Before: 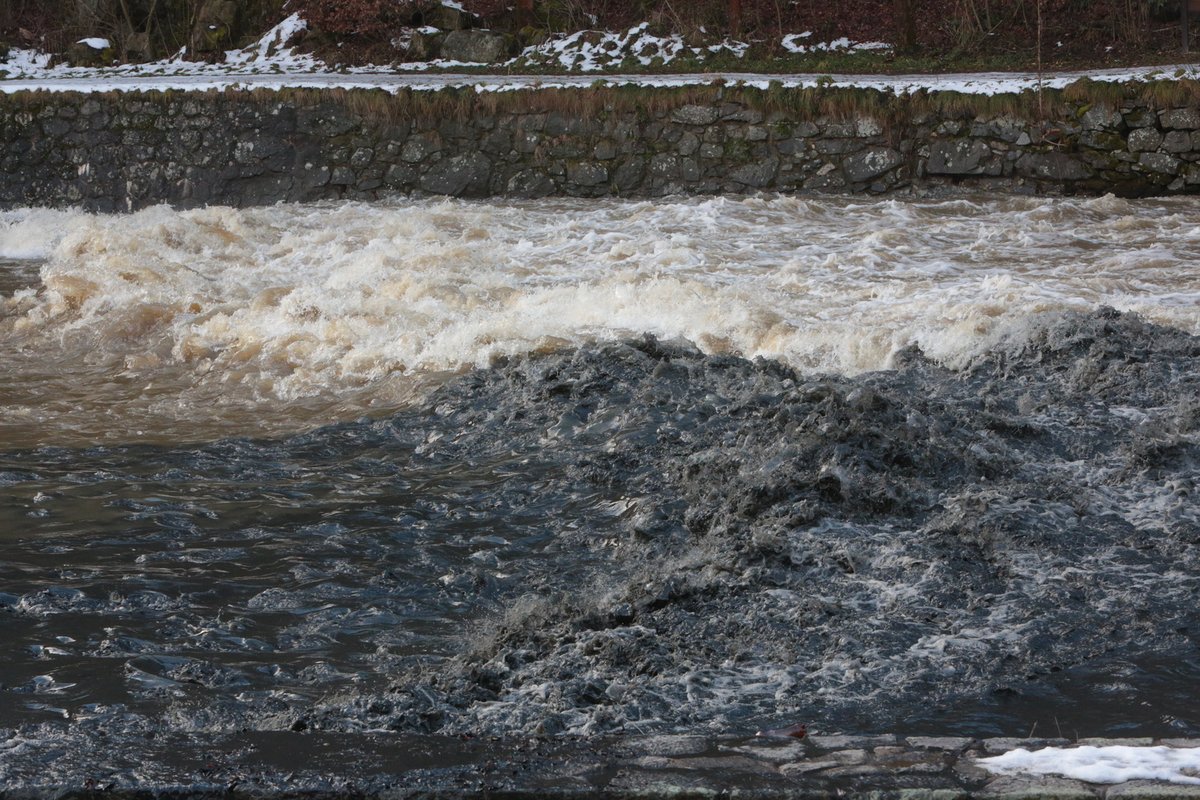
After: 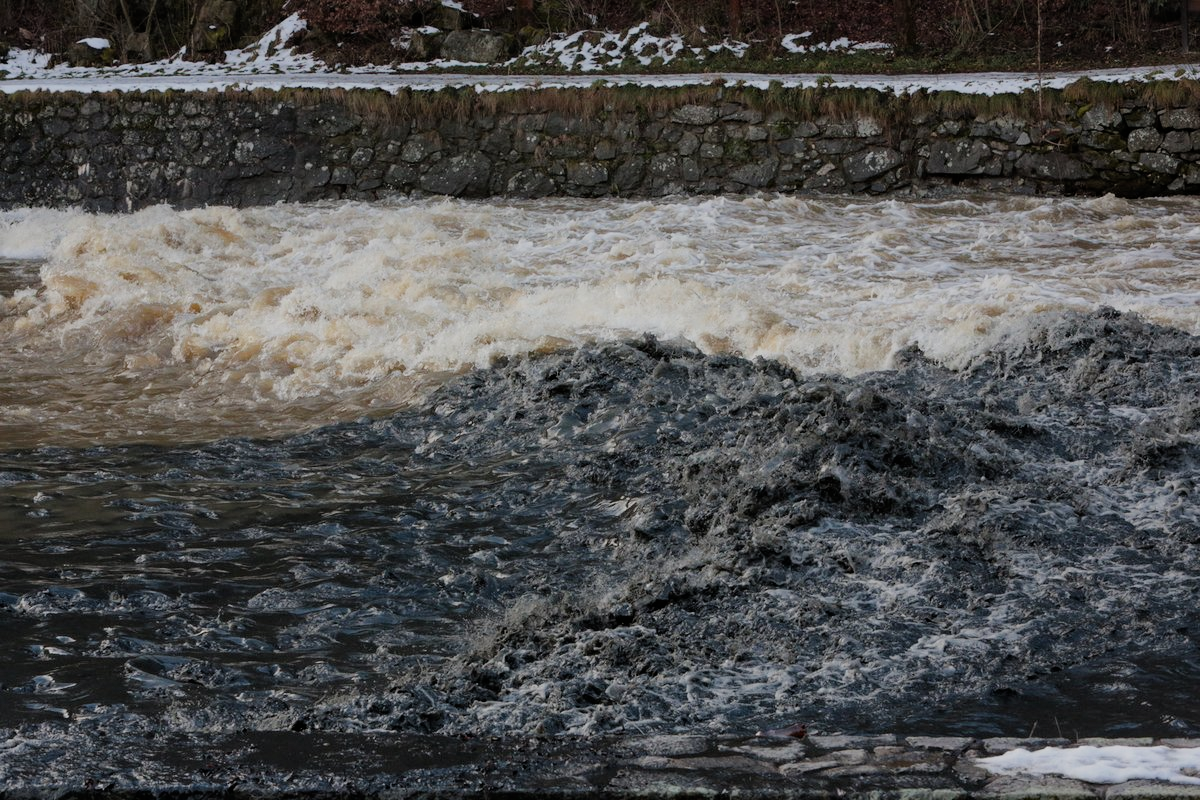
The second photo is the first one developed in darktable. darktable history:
filmic rgb: black relative exposure -7.65 EV, white relative exposure 4.56 EV, hardness 3.61
haze removal: adaptive false
